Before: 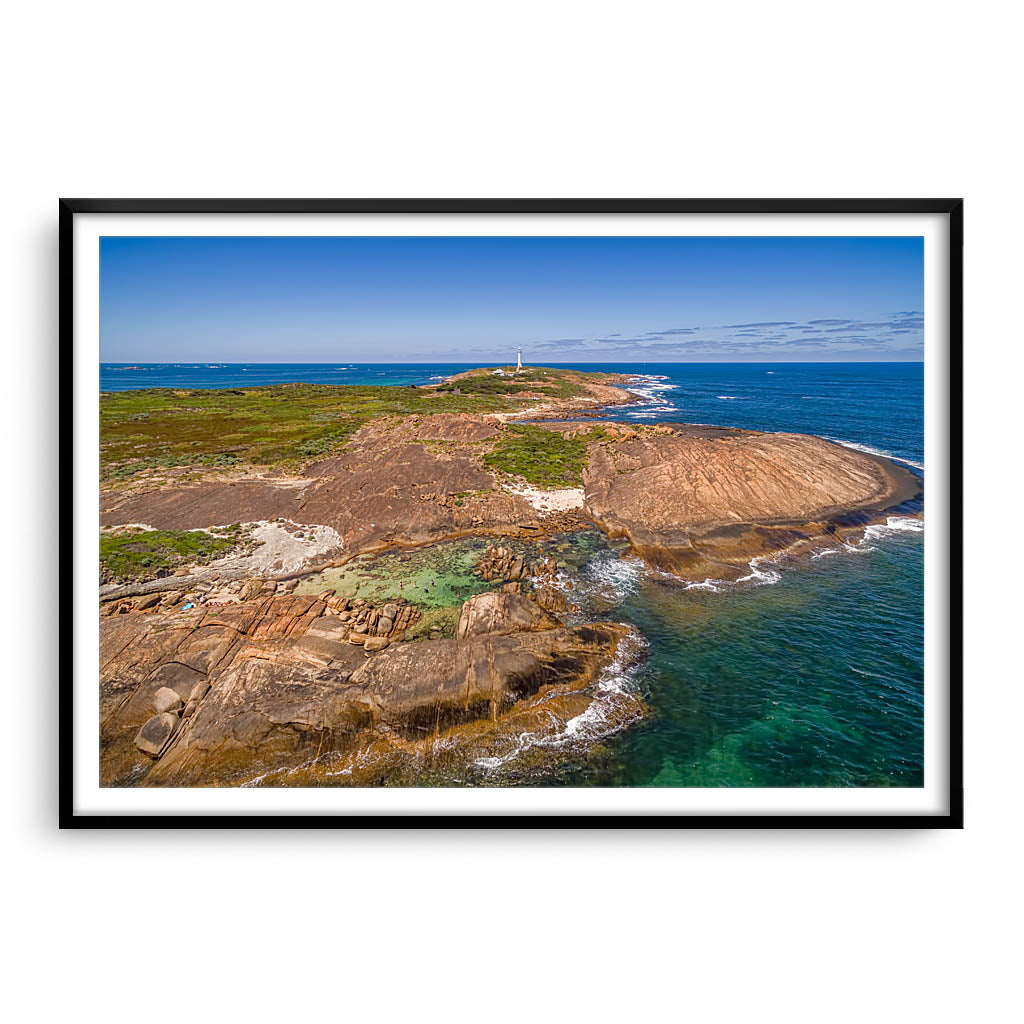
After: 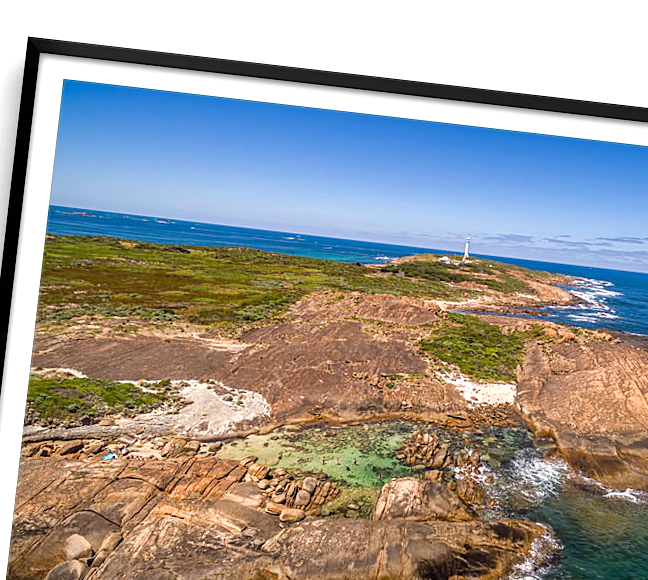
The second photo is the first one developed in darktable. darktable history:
tone equalizer: -8 EV -0.425 EV, -7 EV -0.4 EV, -6 EV -0.366 EV, -5 EV -0.21 EV, -3 EV 0.253 EV, -2 EV 0.323 EV, -1 EV 0.378 EV, +0 EV 0.389 EV, edges refinement/feathering 500, mask exposure compensation -1.57 EV, preserve details no
color calibration: illuminant same as pipeline (D50), adaptation XYZ, x 0.345, y 0.358, temperature 5006.91 K
crop and rotate: angle -6.56°, left 2.207%, top 6.805%, right 27.655%, bottom 30.361%
